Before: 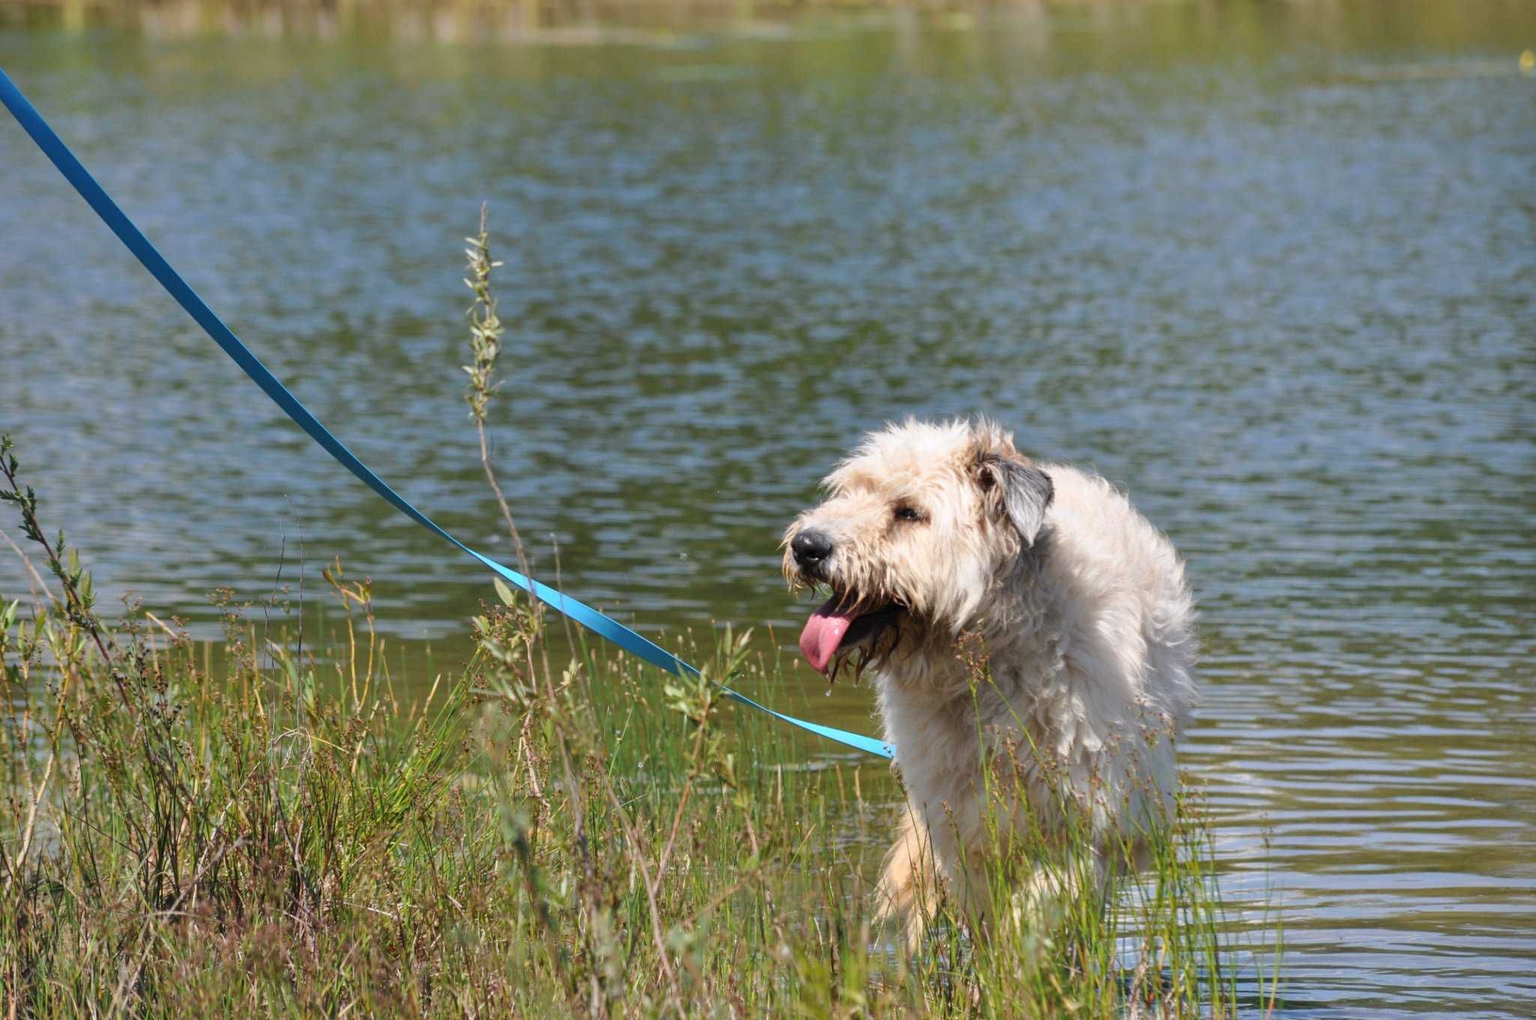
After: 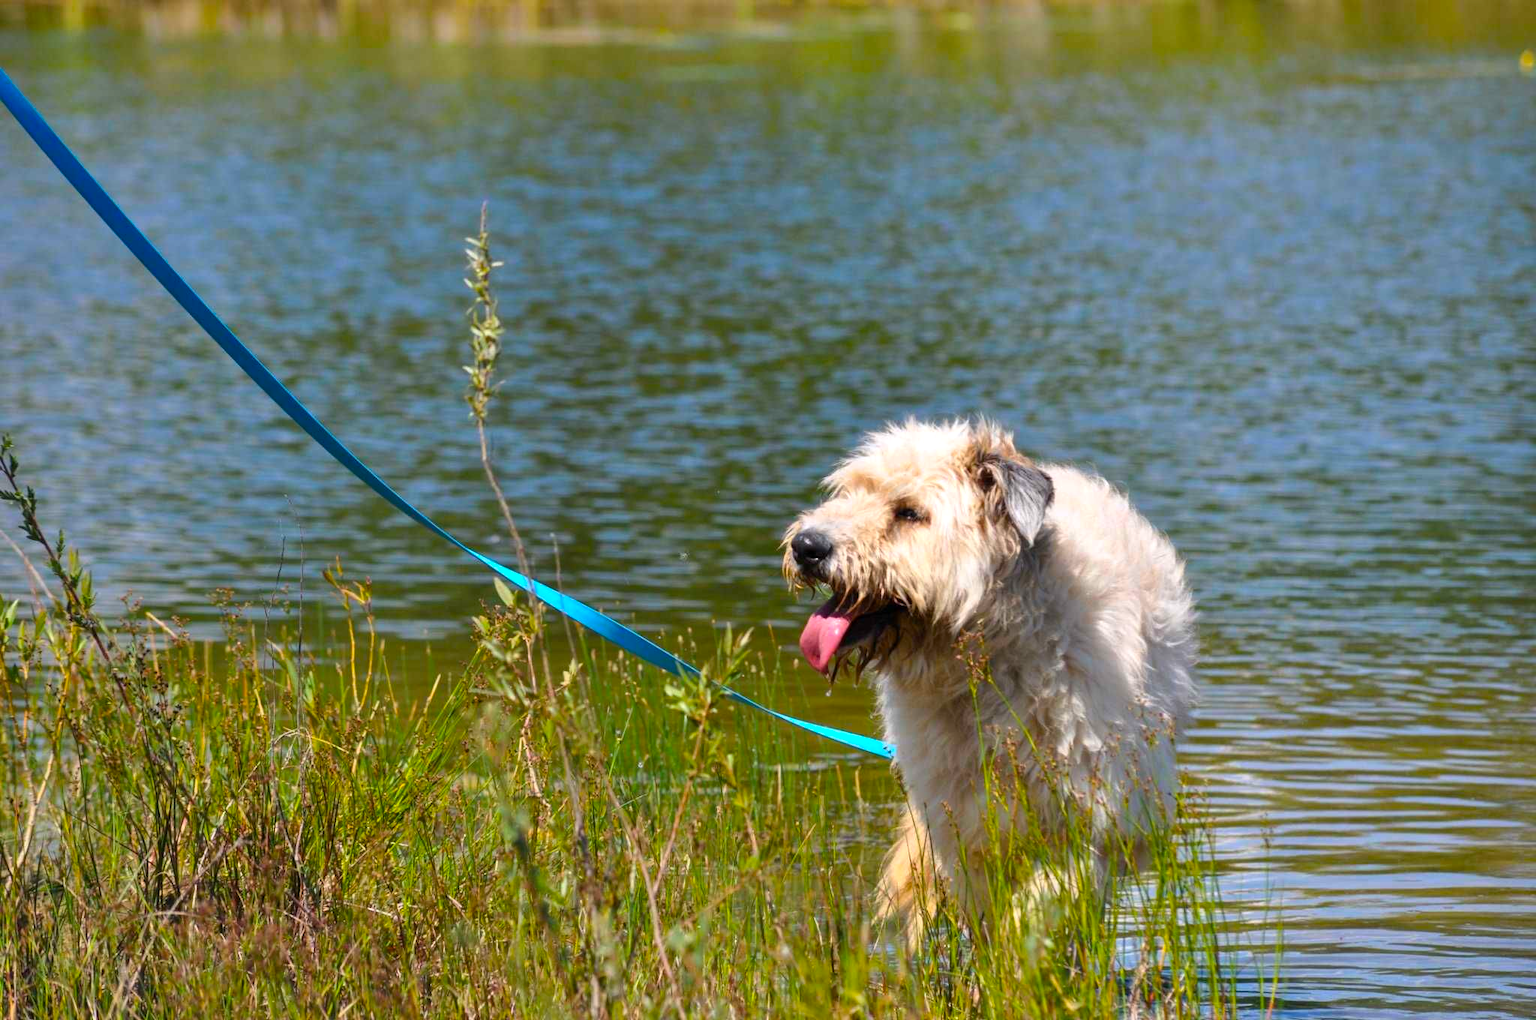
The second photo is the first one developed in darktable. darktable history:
exposure: black level correction 0.001, compensate highlight preservation false
color balance rgb: linear chroma grading › global chroma 49.938%, perceptual saturation grading › global saturation 0.298%, perceptual brilliance grading › highlights 4.491%, perceptual brilliance grading › shadows -9.755%
